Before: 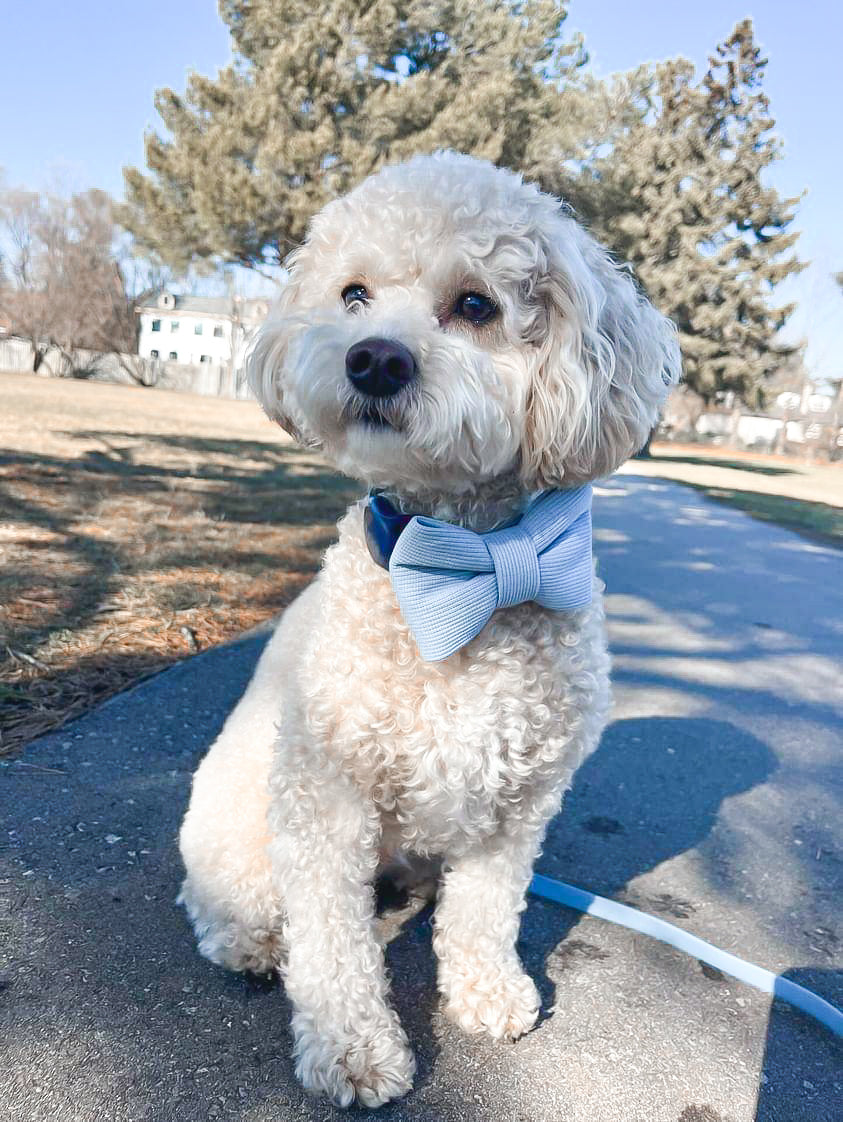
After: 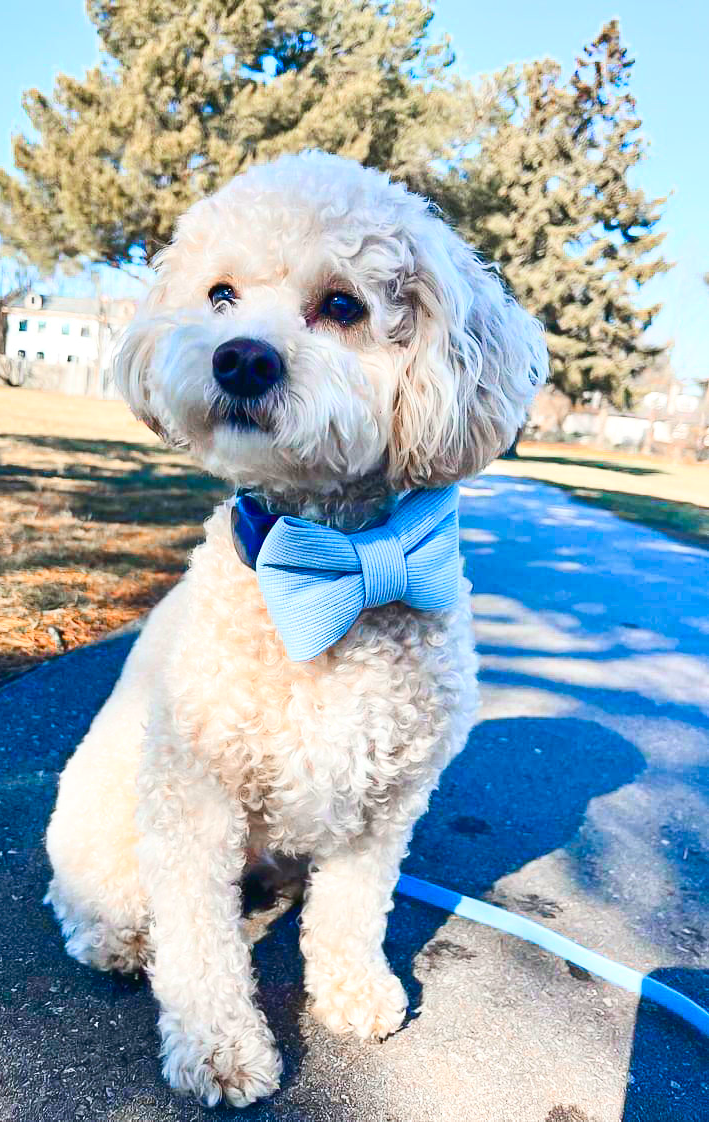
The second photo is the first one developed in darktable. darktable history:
crop: left 15.857%
contrast brightness saturation: contrast 0.268, brightness 0.023, saturation 0.882
